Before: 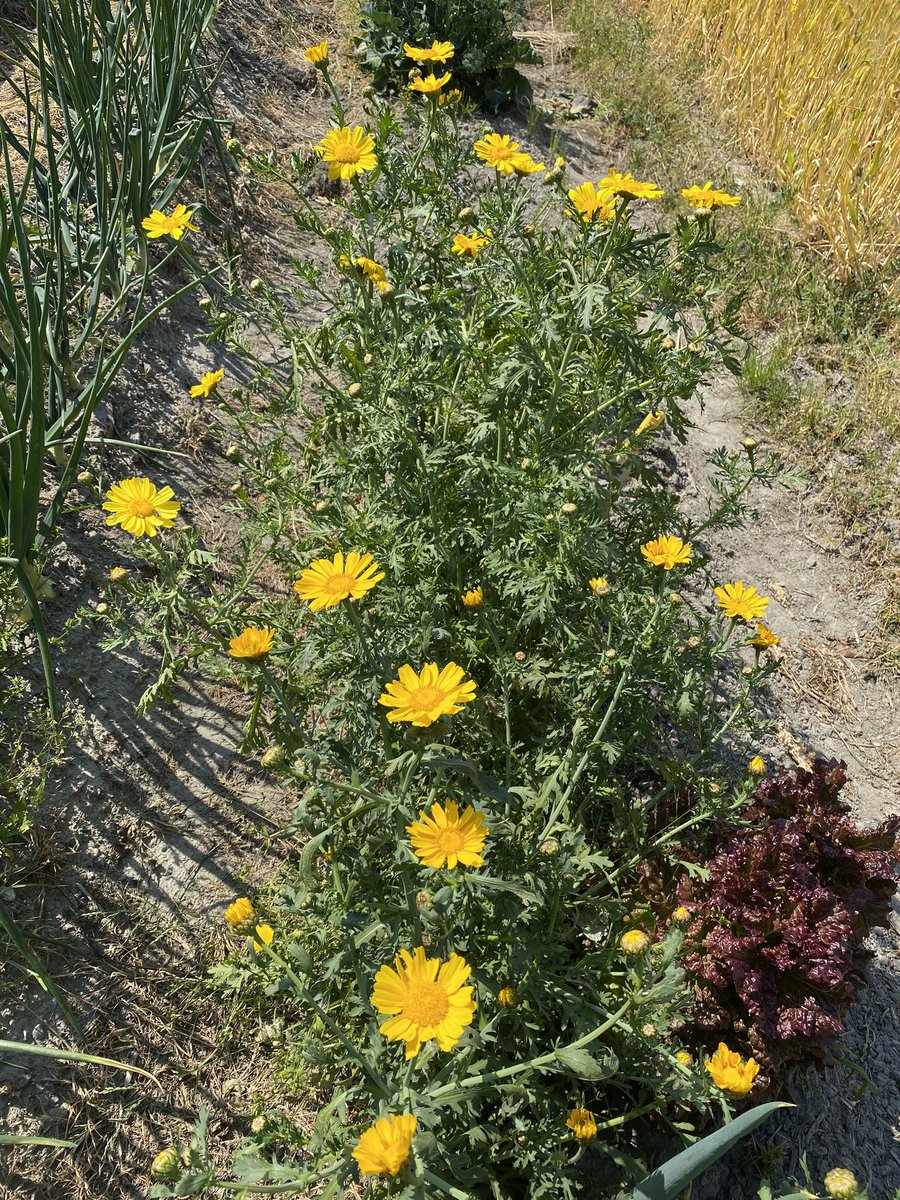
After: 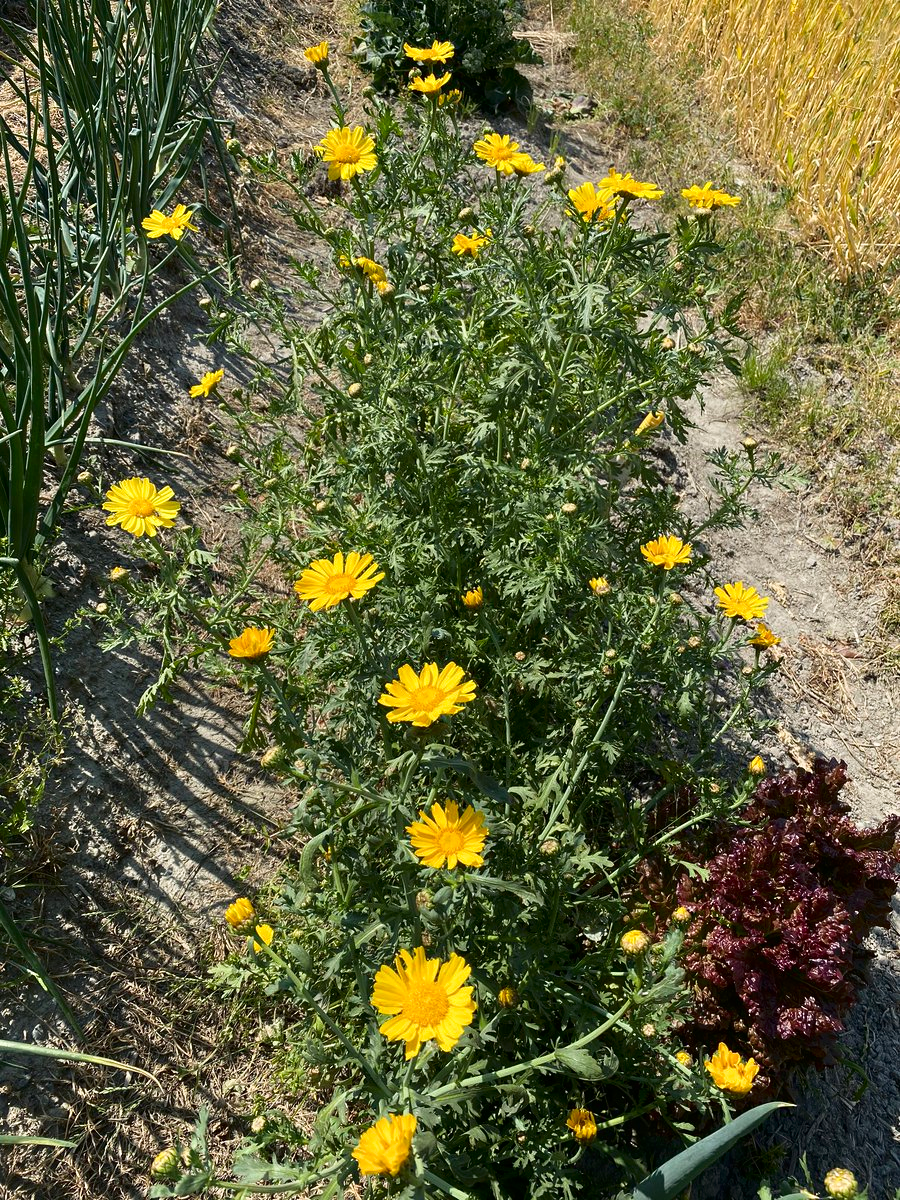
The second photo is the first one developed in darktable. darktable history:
shadows and highlights: shadows -60.5, white point adjustment -5.34, highlights 61.54
